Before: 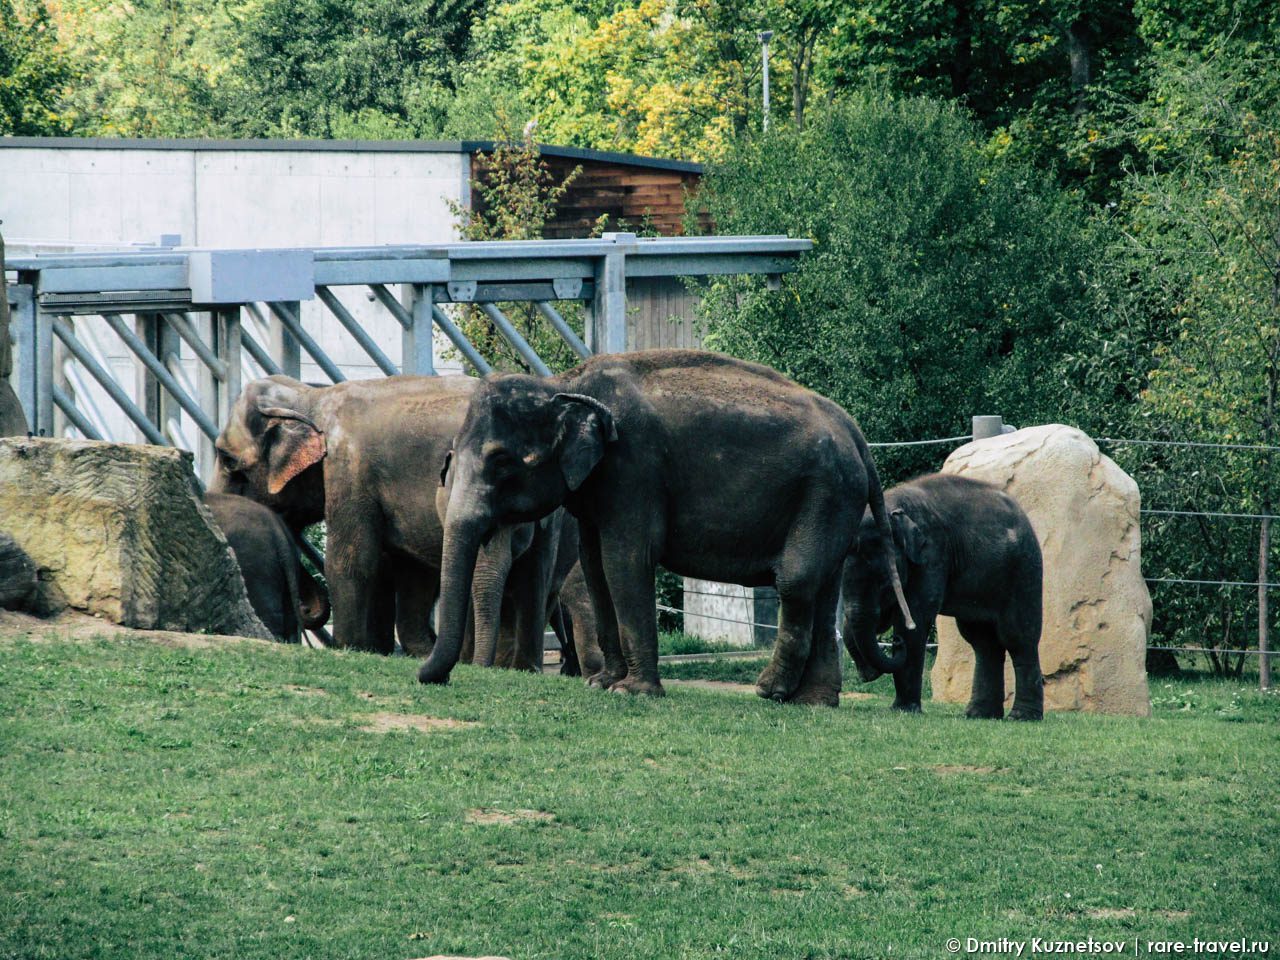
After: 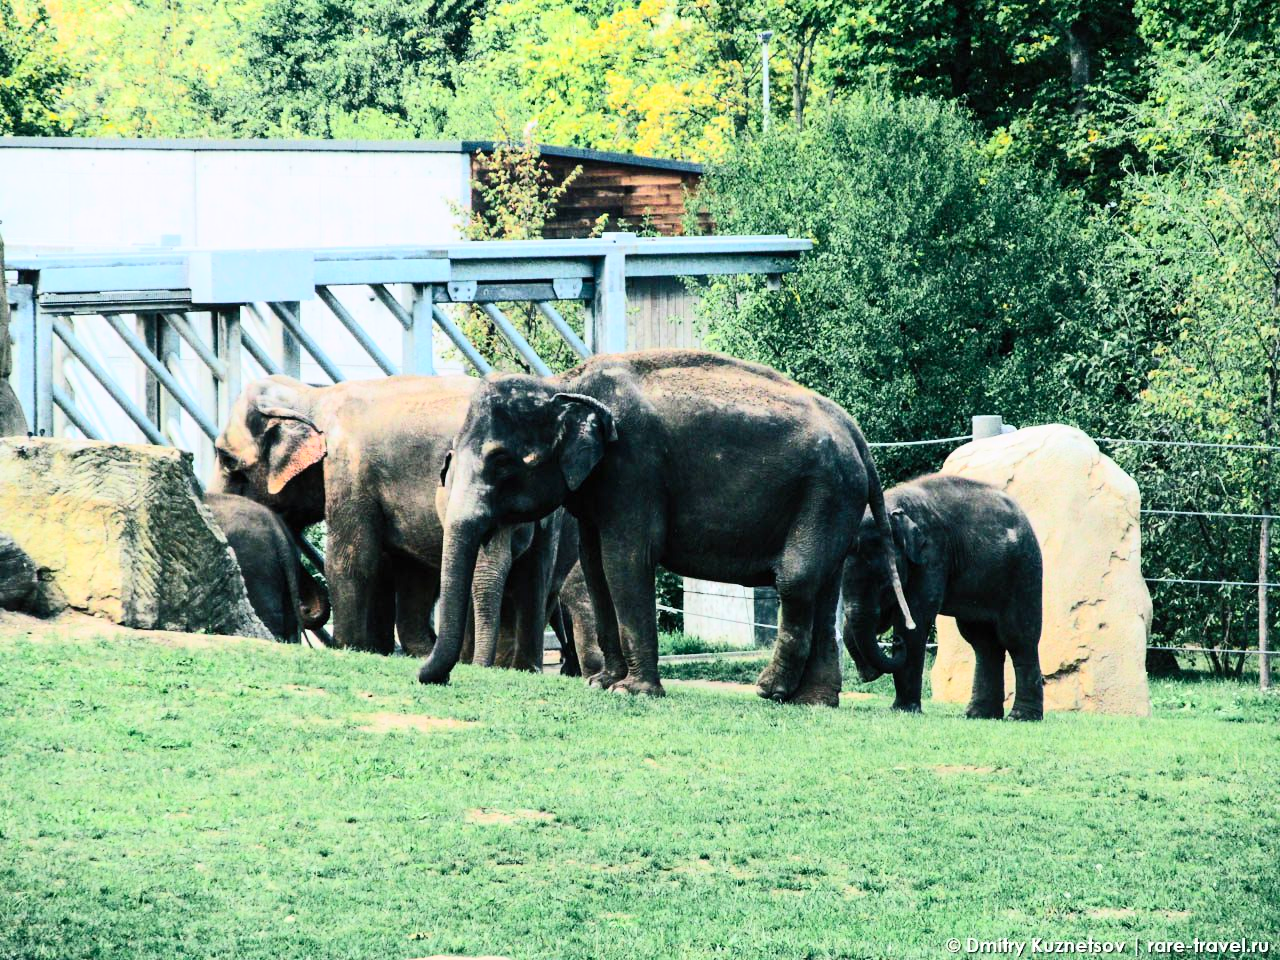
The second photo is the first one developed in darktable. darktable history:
tone curve: curves: ch0 [(0, 0) (0.003, 0.004) (0.011, 0.015) (0.025, 0.034) (0.044, 0.061) (0.069, 0.095) (0.1, 0.137) (0.136, 0.187) (0.177, 0.244) (0.224, 0.308) (0.277, 0.415) (0.335, 0.532) (0.399, 0.642) (0.468, 0.747) (0.543, 0.829) (0.623, 0.886) (0.709, 0.924) (0.801, 0.951) (0.898, 0.975) (1, 1)], color space Lab, independent channels, preserve colors none
contrast brightness saturation: contrast 0.086, saturation 0.285
